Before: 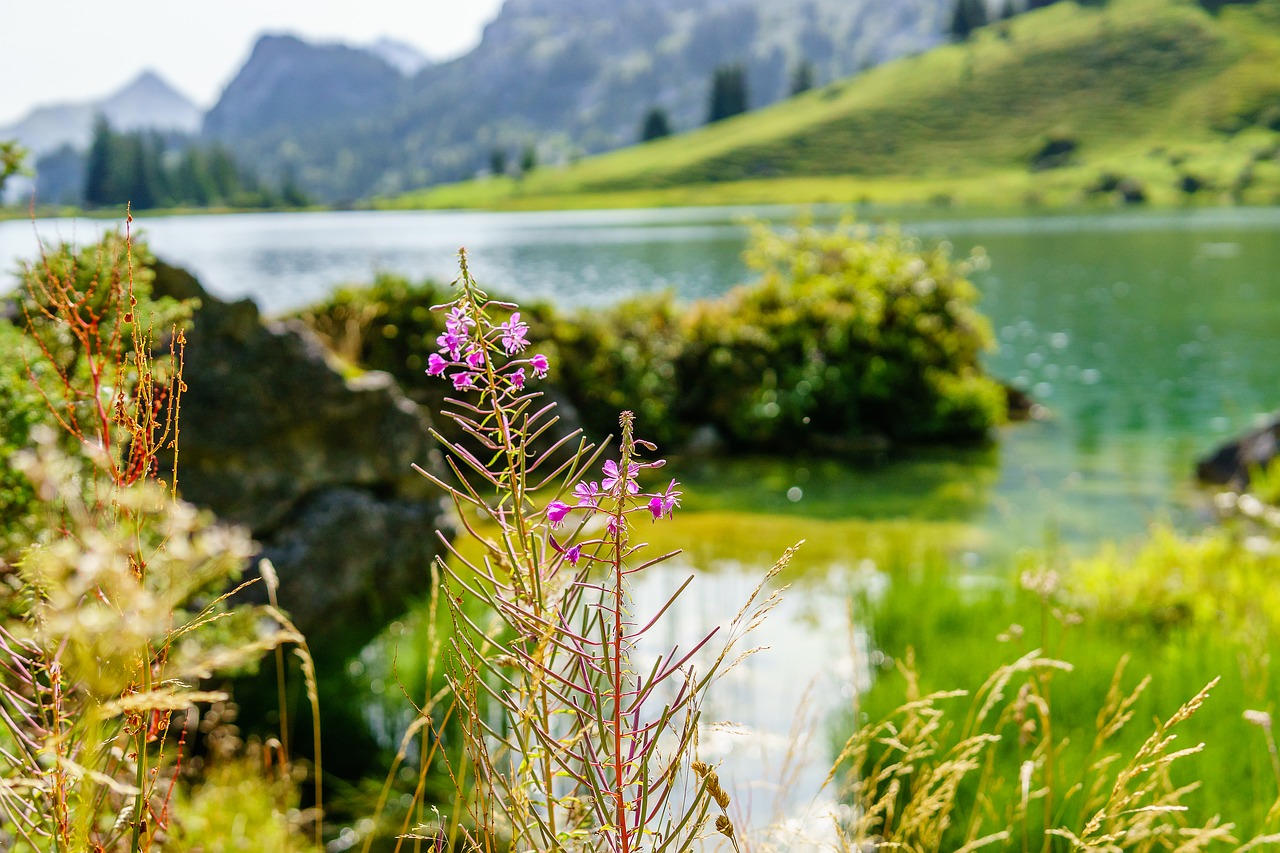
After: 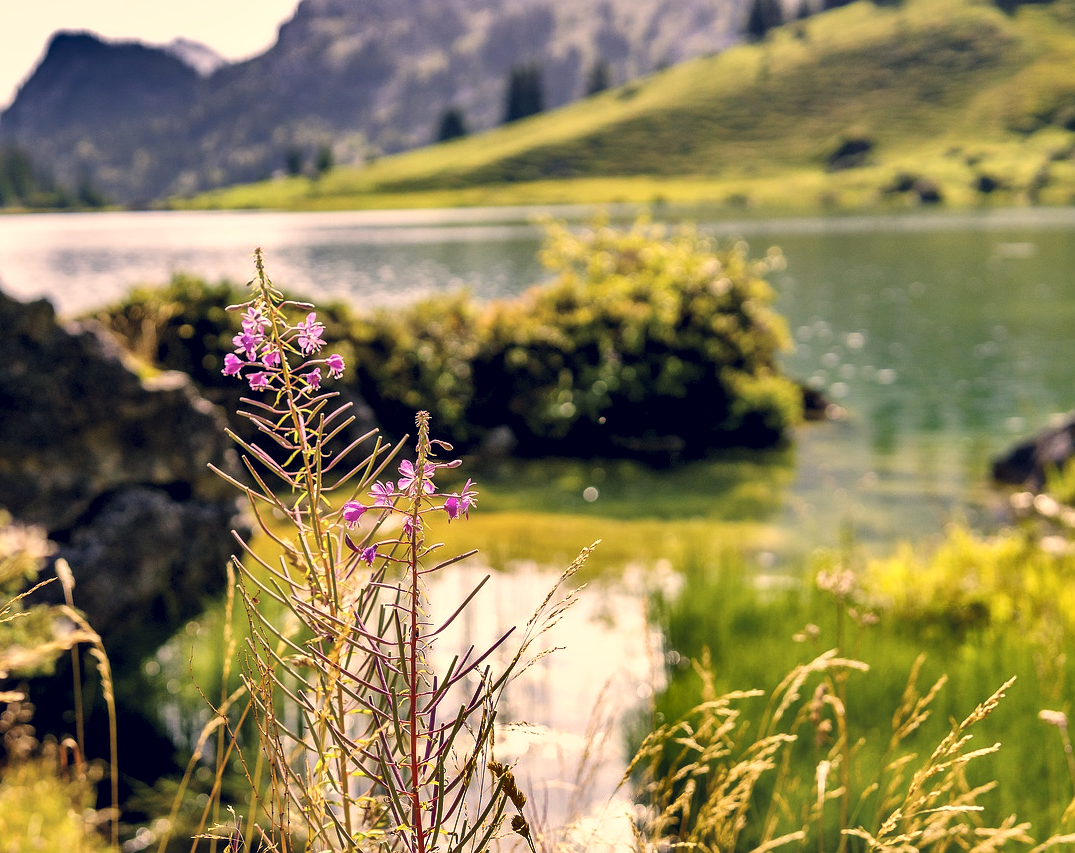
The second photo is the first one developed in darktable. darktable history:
crop: left 16.006%
levels: levels [0.062, 0.494, 0.925]
color correction: highlights a* 19.72, highlights b* 27.18, shadows a* 3.41, shadows b* -17.69, saturation 0.724
shadows and highlights: shadows 24.27, highlights -78.74, soften with gaussian
